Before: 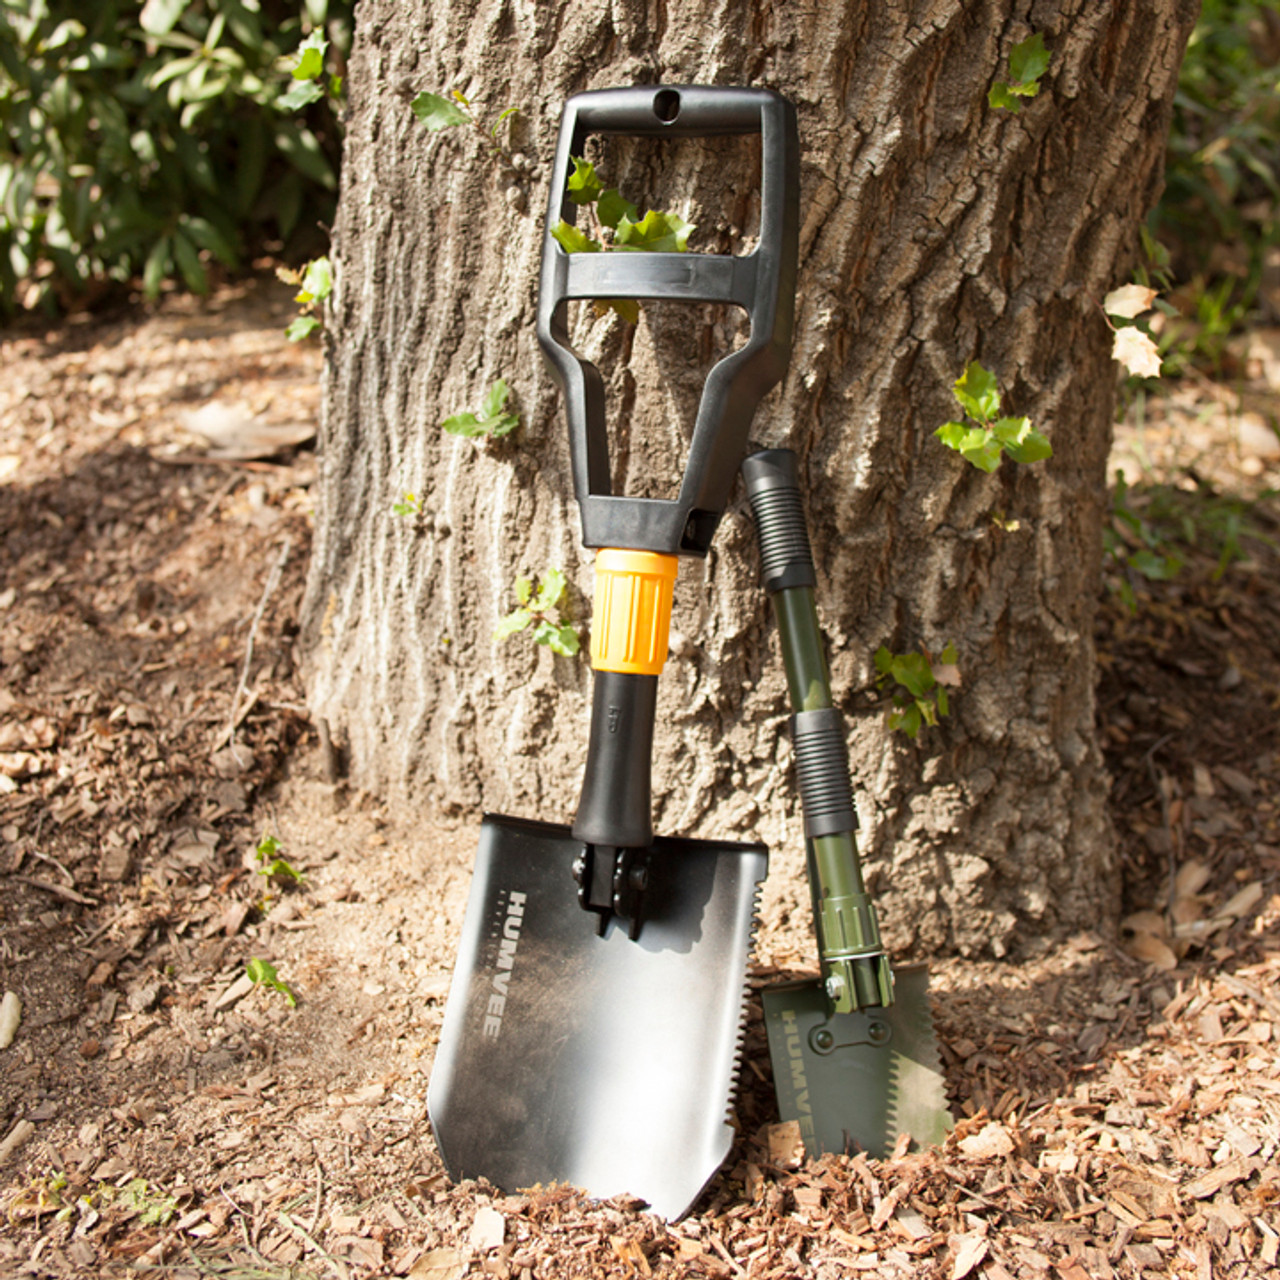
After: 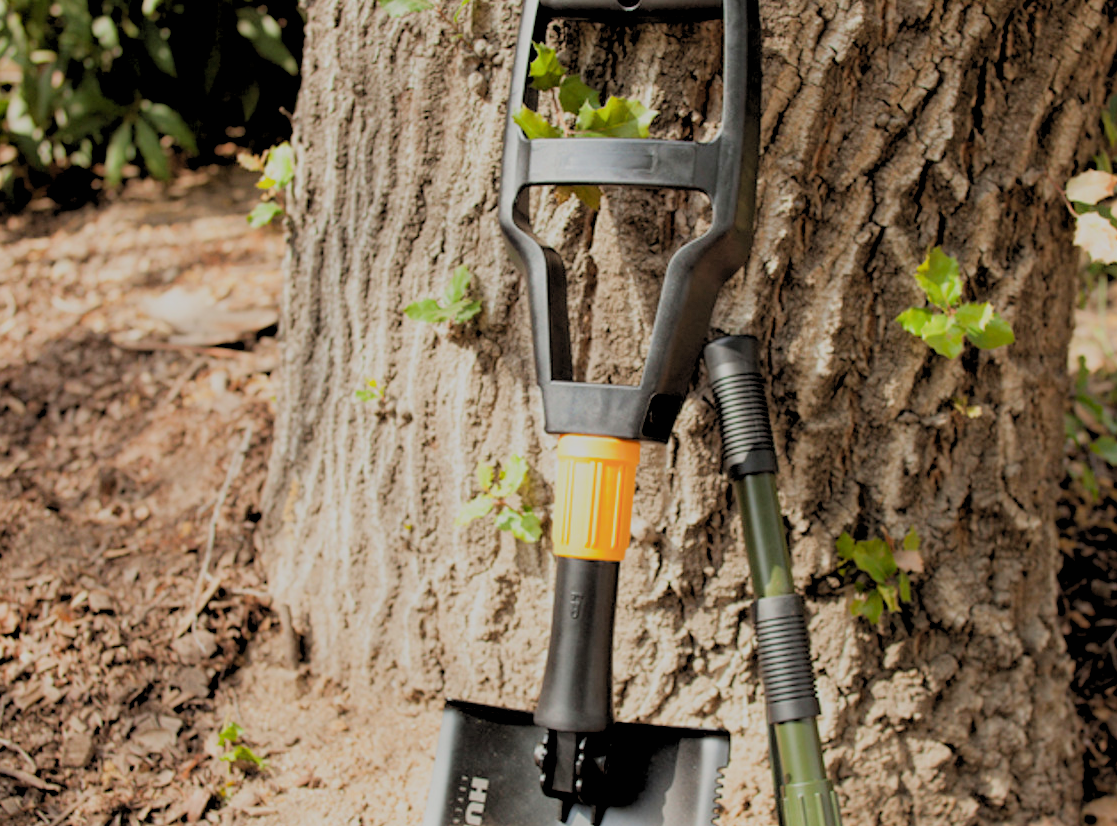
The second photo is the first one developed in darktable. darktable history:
filmic rgb: black relative exposure -7.65 EV, white relative exposure 4.56 EV, hardness 3.61
rgb levels: preserve colors sum RGB, levels [[0.038, 0.433, 0.934], [0, 0.5, 1], [0, 0.5, 1]]
crop: left 3.015%, top 8.969%, right 9.647%, bottom 26.457%
fill light: on, module defaults
